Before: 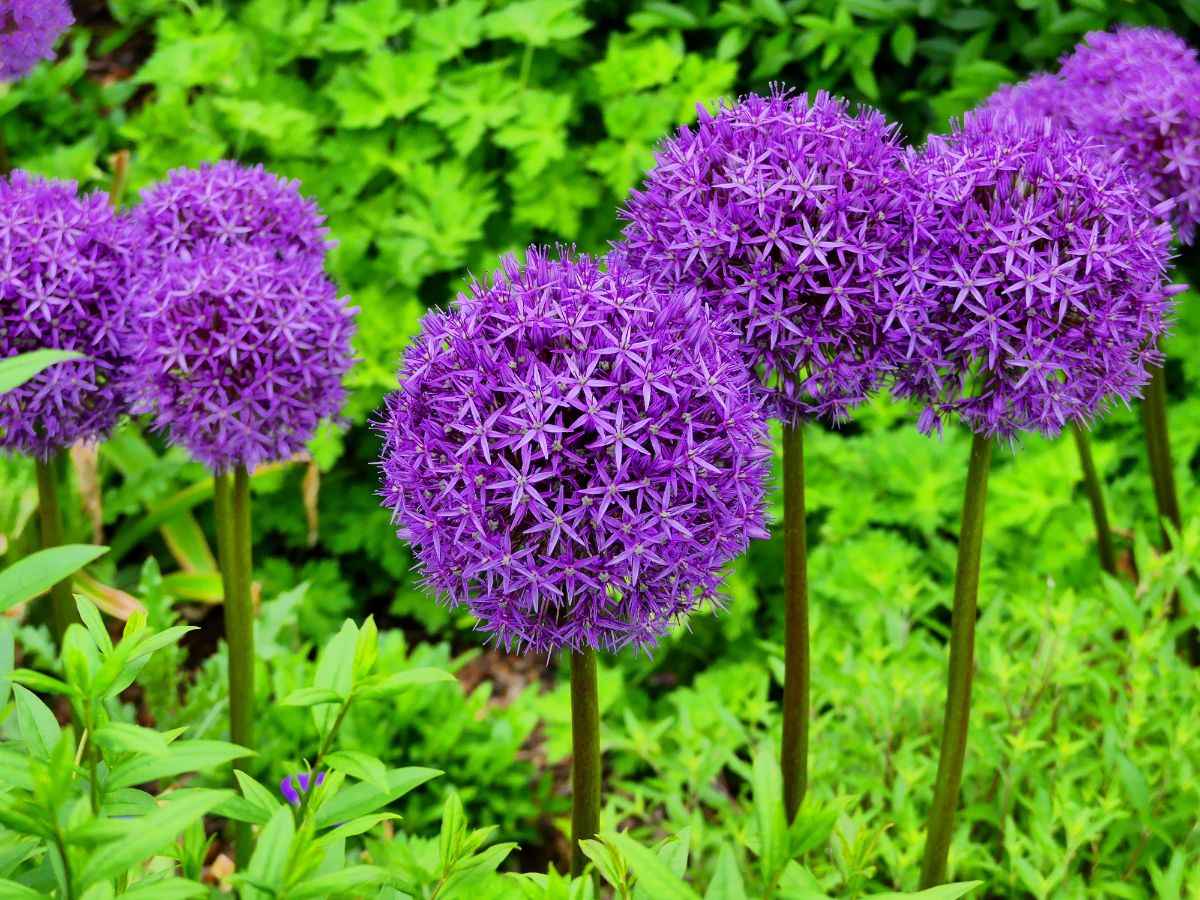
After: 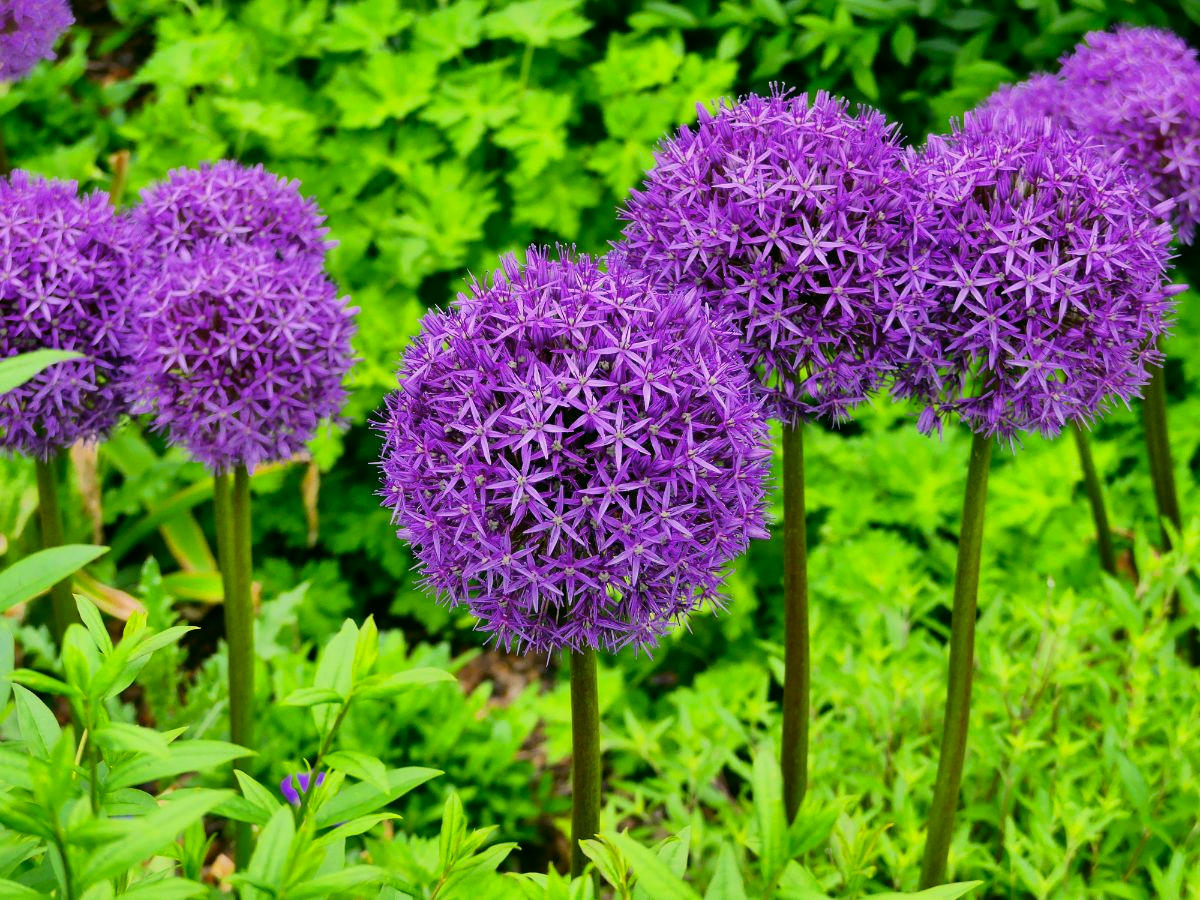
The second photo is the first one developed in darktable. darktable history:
color correction: highlights a* 4.02, highlights b* 4.98, shadows a* -7.85, shadows b* 4.61
